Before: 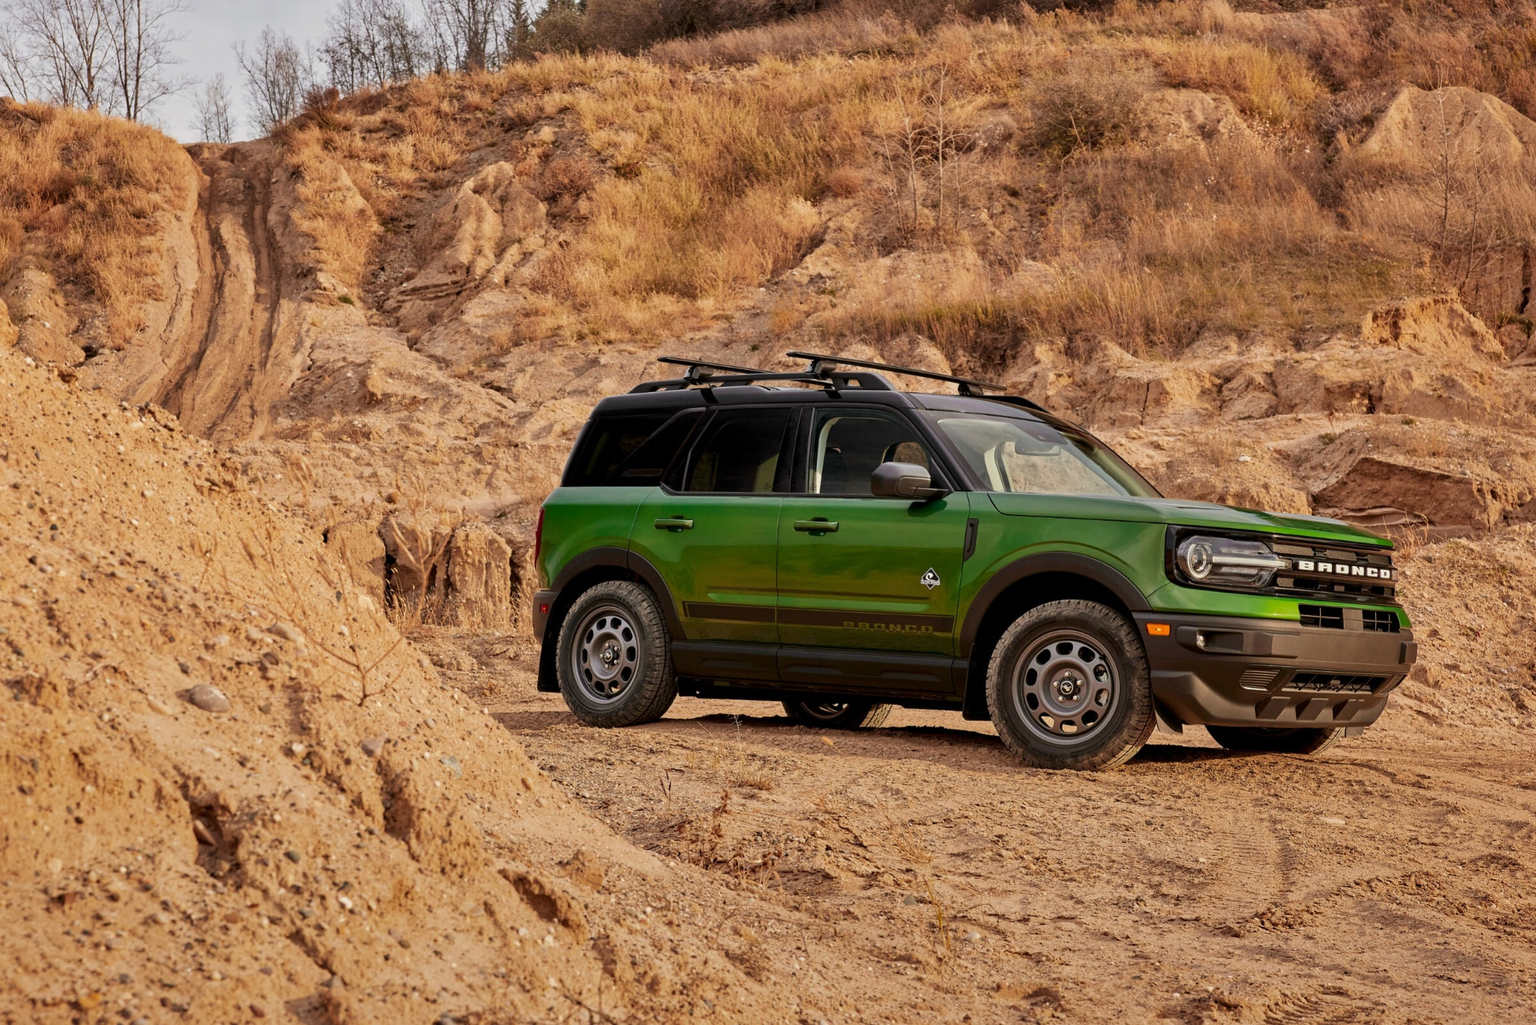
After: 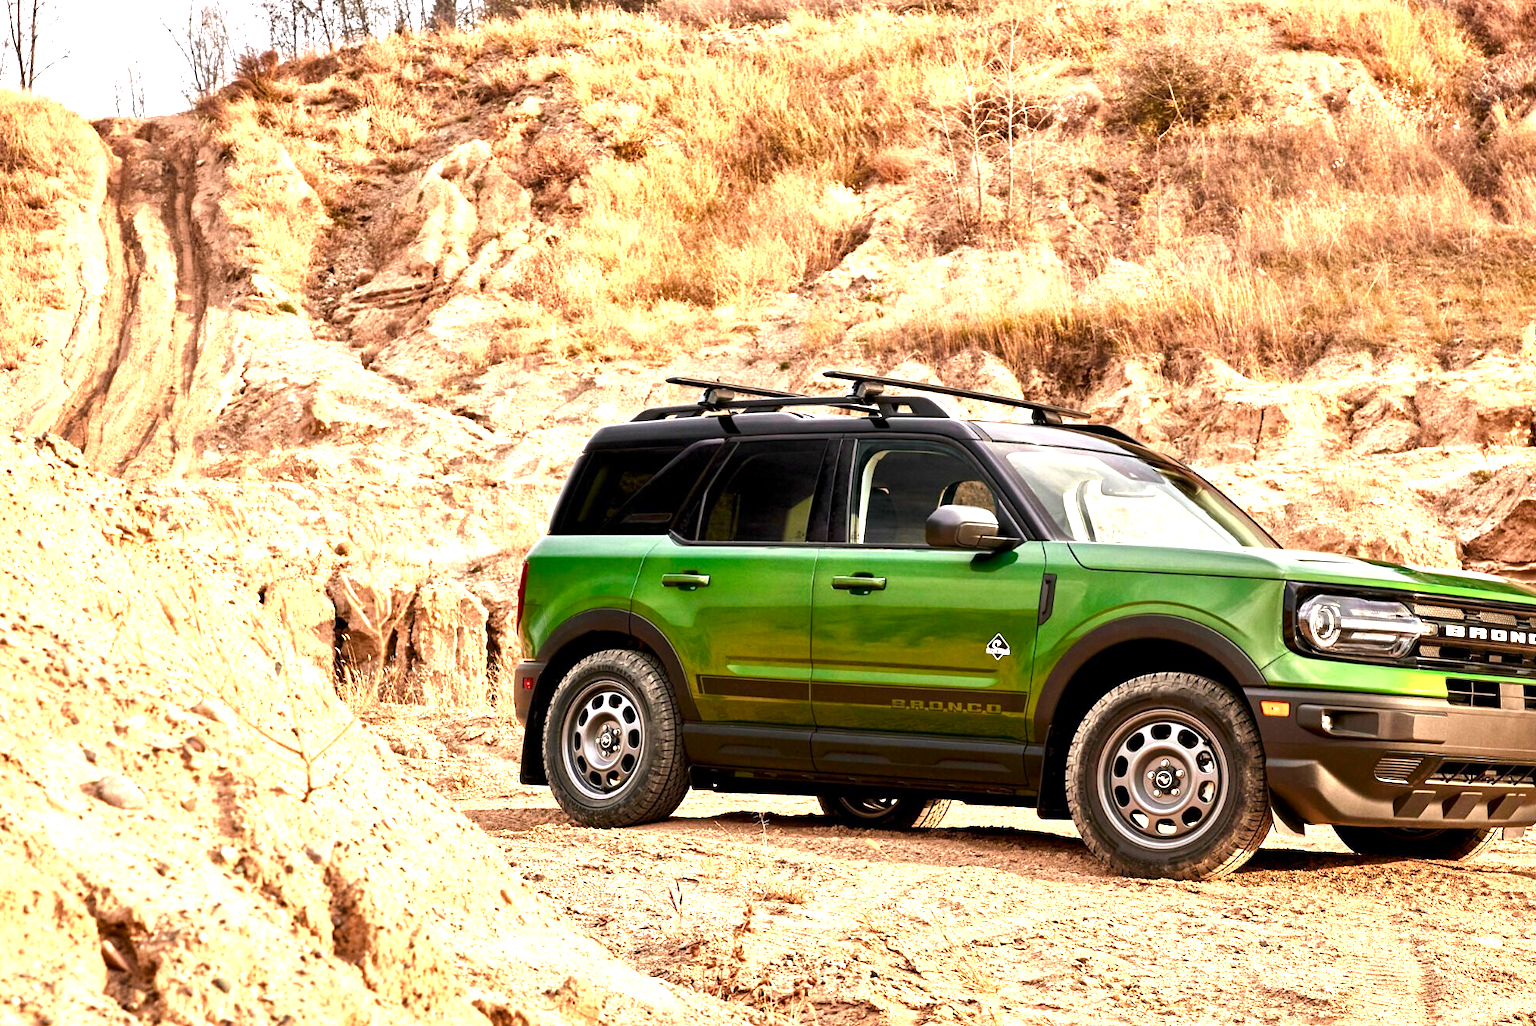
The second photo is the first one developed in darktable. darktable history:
crop and rotate: left 7.18%, top 4.601%, right 10.584%, bottom 12.982%
color balance rgb: linear chroma grading › global chroma 17.083%, perceptual saturation grading › global saturation 0.766%, perceptual saturation grading › highlights -30.891%, perceptual saturation grading › shadows 19.598%, perceptual brilliance grading › highlights 13.484%, perceptual brilliance grading › mid-tones 8.753%, perceptual brilliance grading › shadows -18.119%, global vibrance 9.492%
local contrast: mode bilateral grid, contrast 19, coarseness 51, detail 119%, midtone range 0.2
exposure: black level correction 0, exposure 1 EV, compensate exposure bias true, compensate highlight preservation false
tone equalizer: -8 EV -0.38 EV, -7 EV -0.393 EV, -6 EV -0.326 EV, -5 EV -0.258 EV, -3 EV 0.197 EV, -2 EV 0.313 EV, -1 EV 0.372 EV, +0 EV 0.392 EV, smoothing diameter 24.77%, edges refinement/feathering 10.33, preserve details guided filter
